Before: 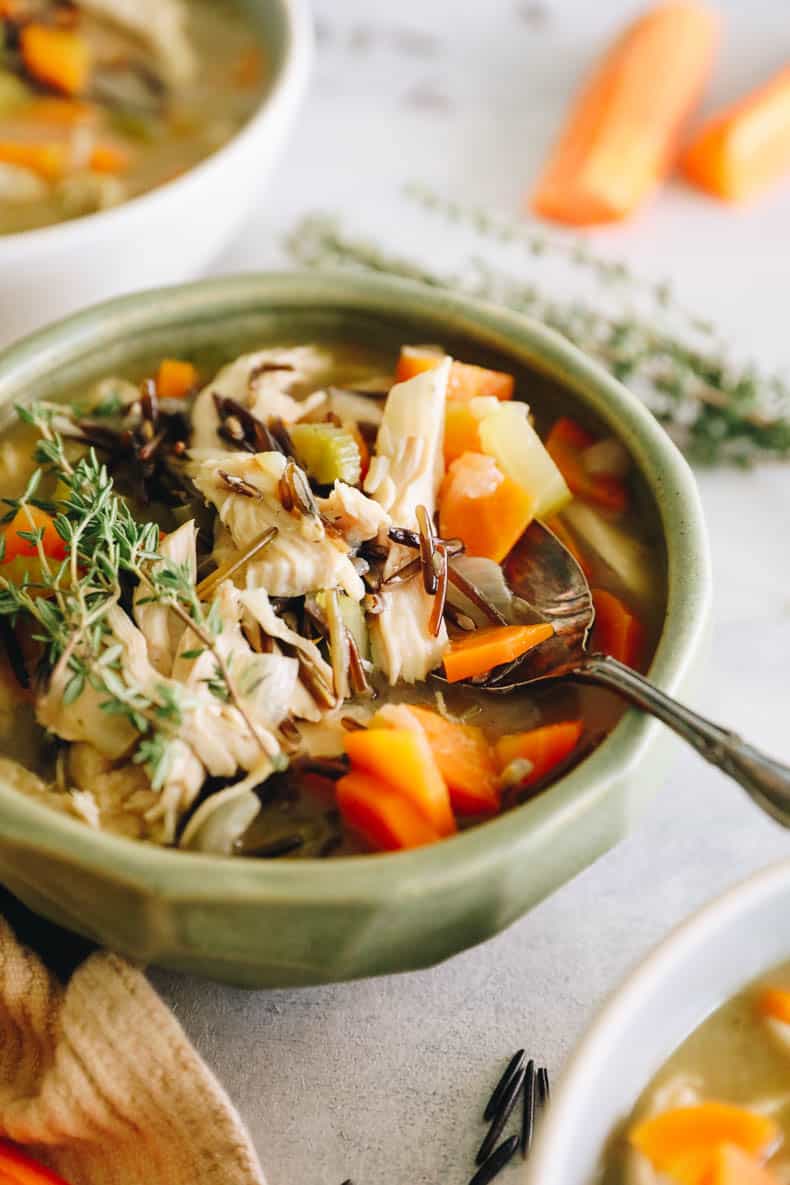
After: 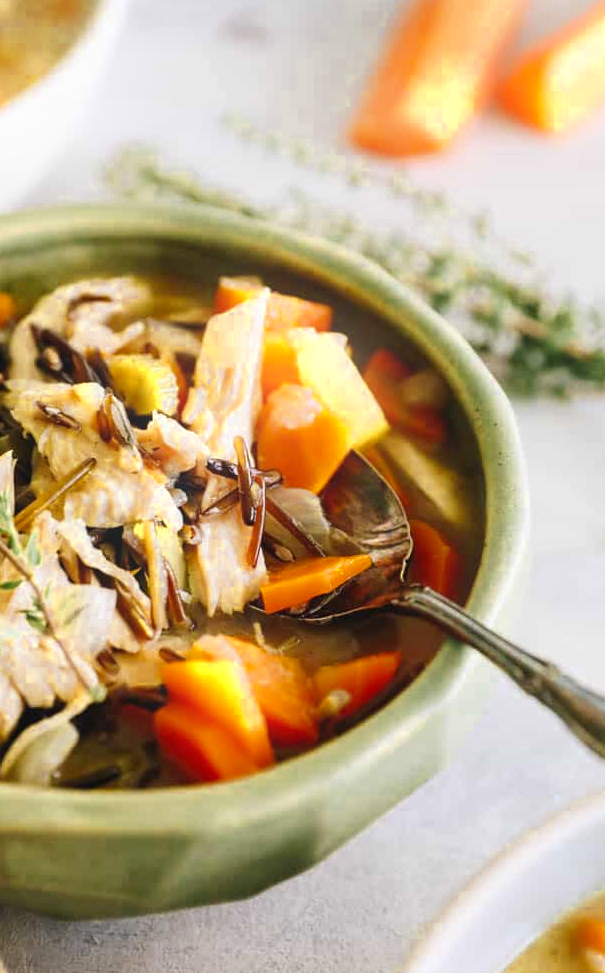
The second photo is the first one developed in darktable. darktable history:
color zones: curves: ch0 [(0, 0.485) (0.178, 0.476) (0.261, 0.623) (0.411, 0.403) (0.708, 0.603) (0.934, 0.412)]; ch1 [(0.003, 0.485) (0.149, 0.496) (0.229, 0.584) (0.326, 0.551) (0.484, 0.262) (0.757, 0.643)]
crop: left 23.095%, top 5.827%, bottom 11.854%
tone equalizer: on, module defaults
bloom: size 9%, threshold 100%, strength 7%
